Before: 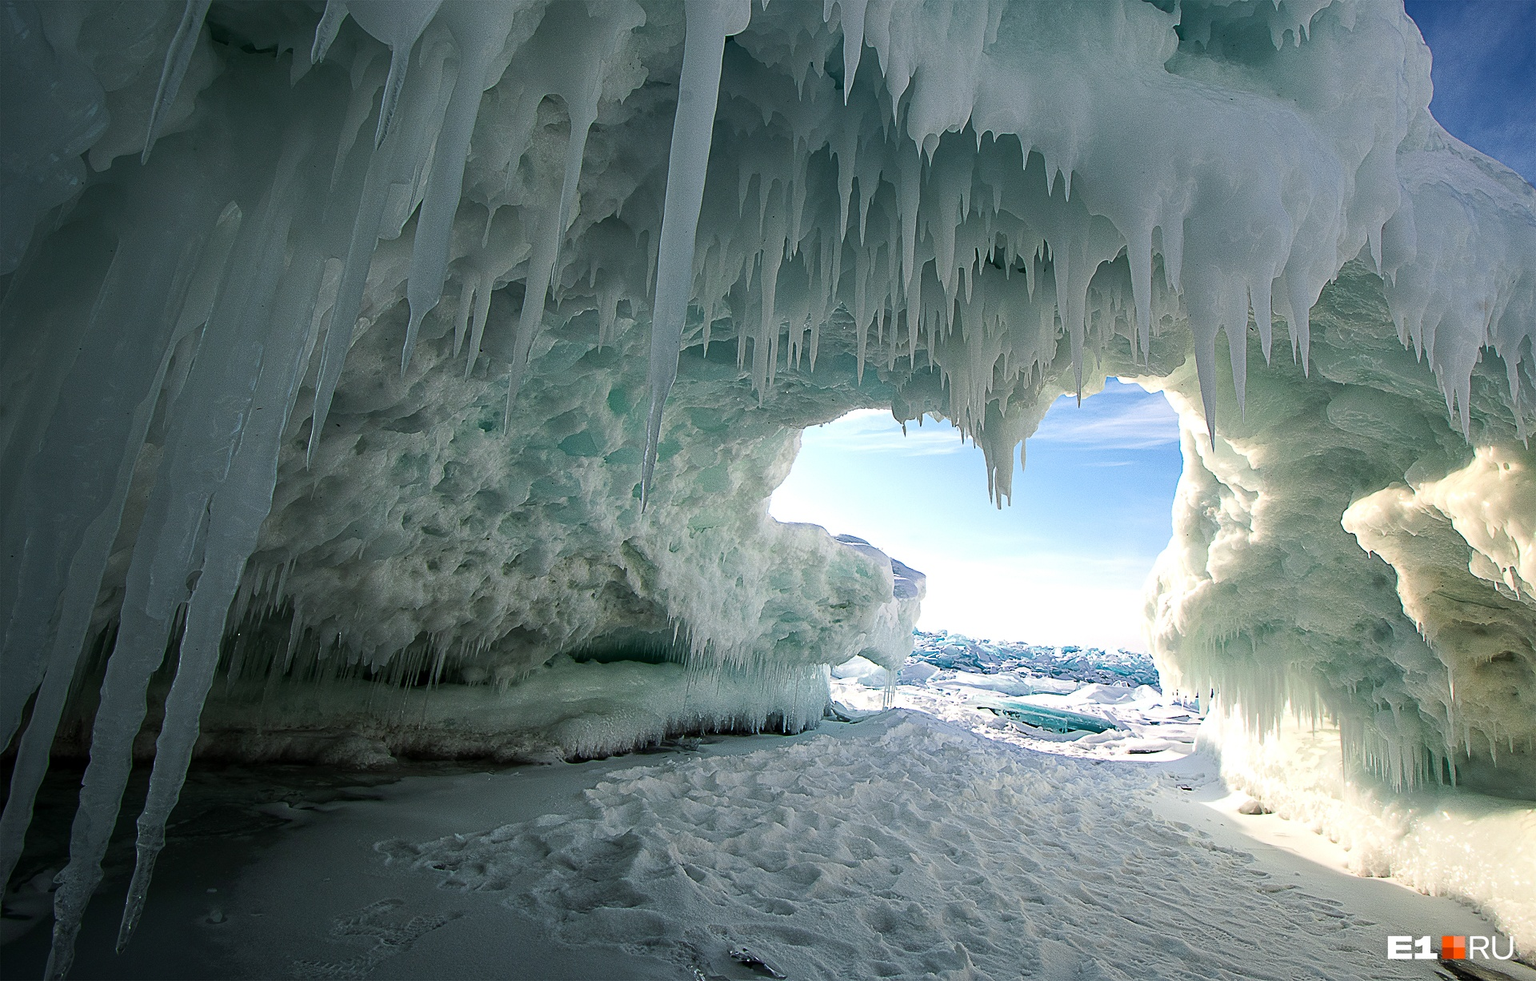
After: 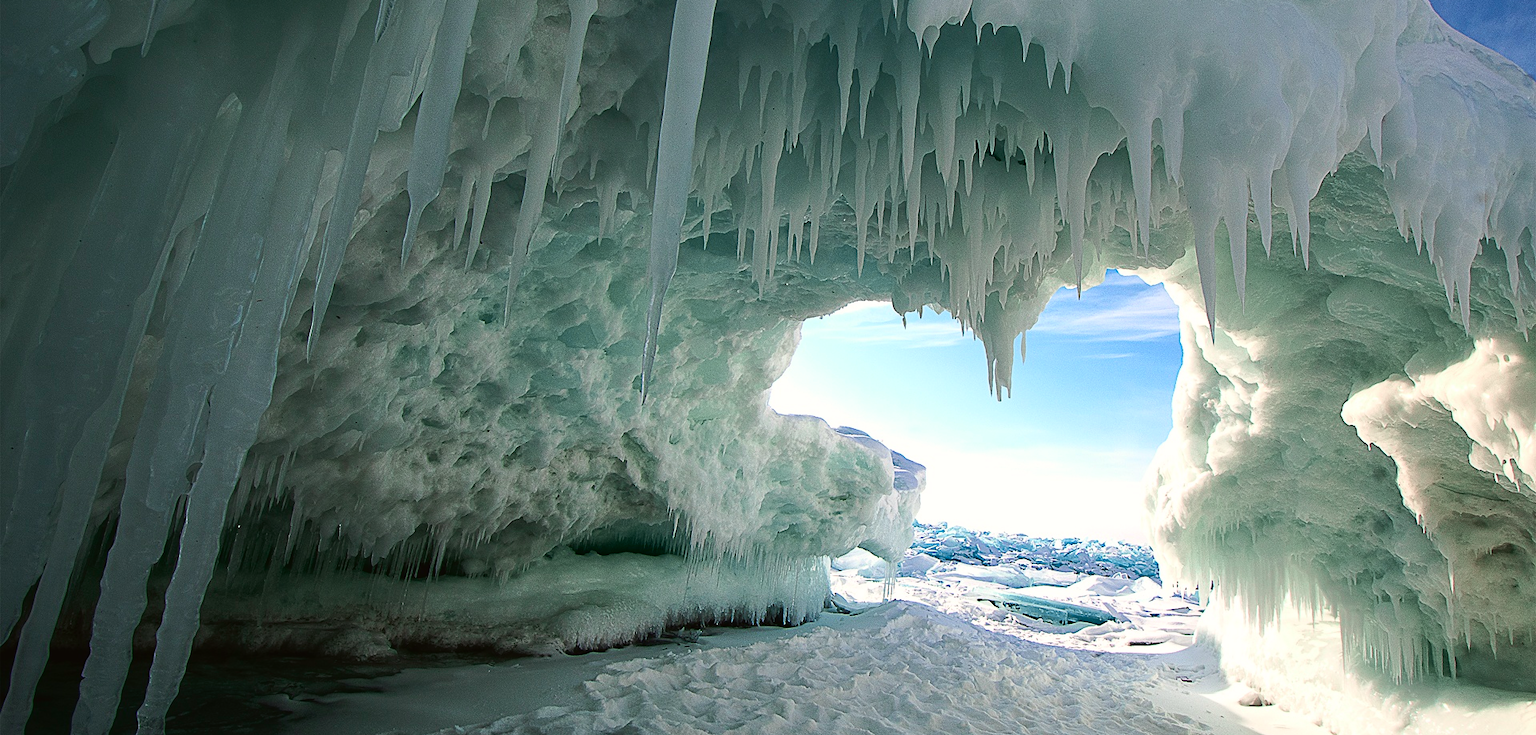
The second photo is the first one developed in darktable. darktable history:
color balance: on, module defaults
tone curve: curves: ch0 [(0, 0.021) (0.059, 0.053) (0.197, 0.191) (0.32, 0.311) (0.495, 0.505) (0.725, 0.731) (0.89, 0.919) (1, 1)]; ch1 [(0, 0) (0.094, 0.081) (0.285, 0.299) (0.401, 0.424) (0.453, 0.439) (0.495, 0.496) (0.54, 0.55) (0.615, 0.637) (0.657, 0.683) (1, 1)]; ch2 [(0, 0) (0.257, 0.217) (0.43, 0.421) (0.498, 0.507) (0.547, 0.539) (0.595, 0.56) (0.644, 0.599) (1, 1)], color space Lab, independent channels, preserve colors none
crop: top 11.038%, bottom 13.962%
